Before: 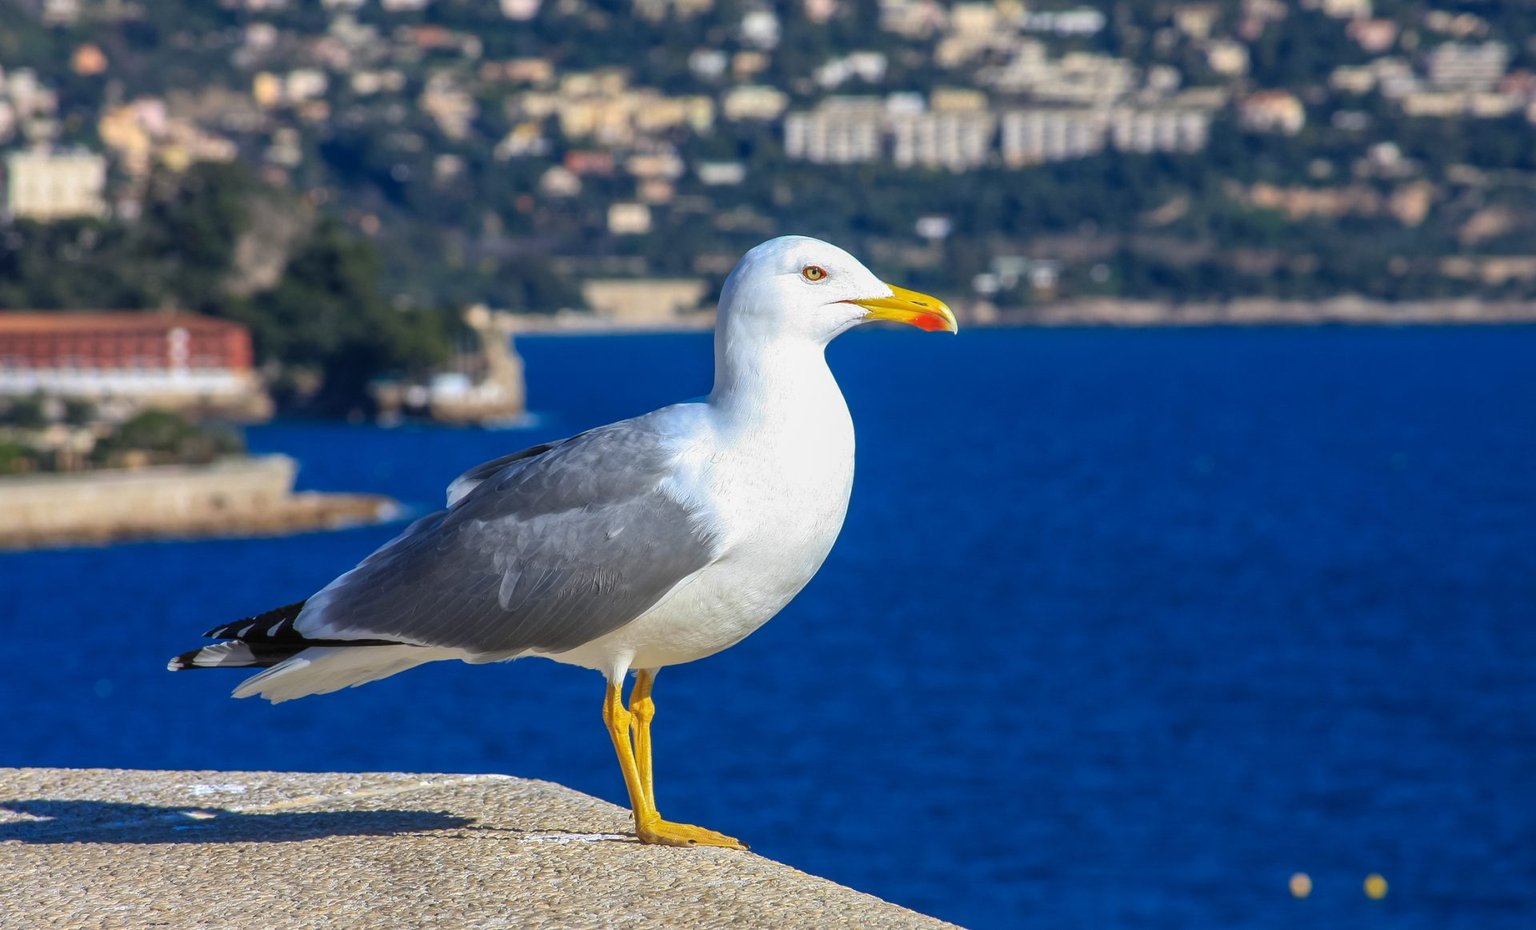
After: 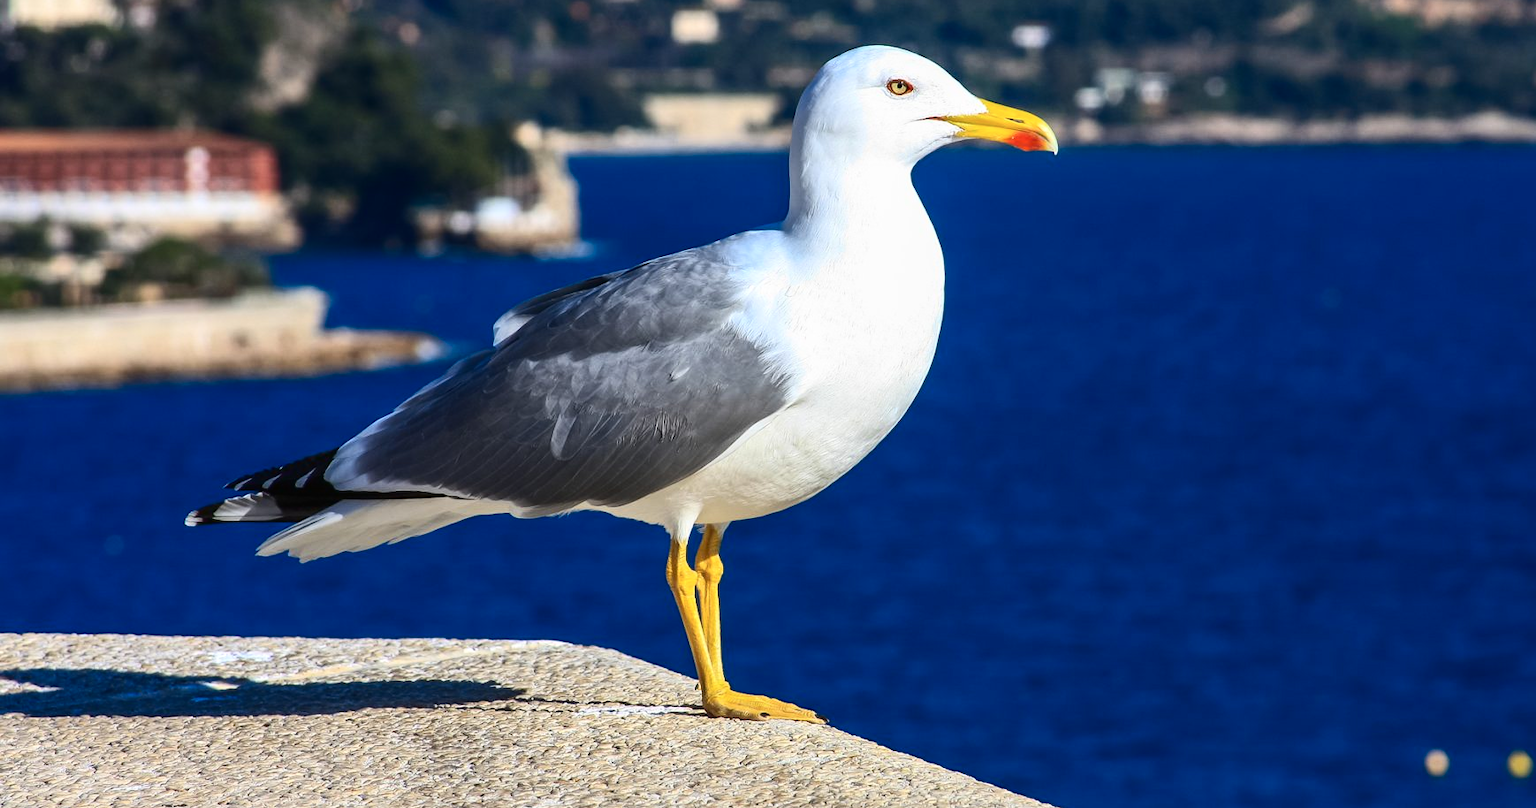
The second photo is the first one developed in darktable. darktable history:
crop: top 20.916%, right 9.437%, bottom 0.316%
contrast brightness saturation: contrast 0.28
exposure: black level correction -0.001, exposure 0.08 EV, compensate highlight preservation false
